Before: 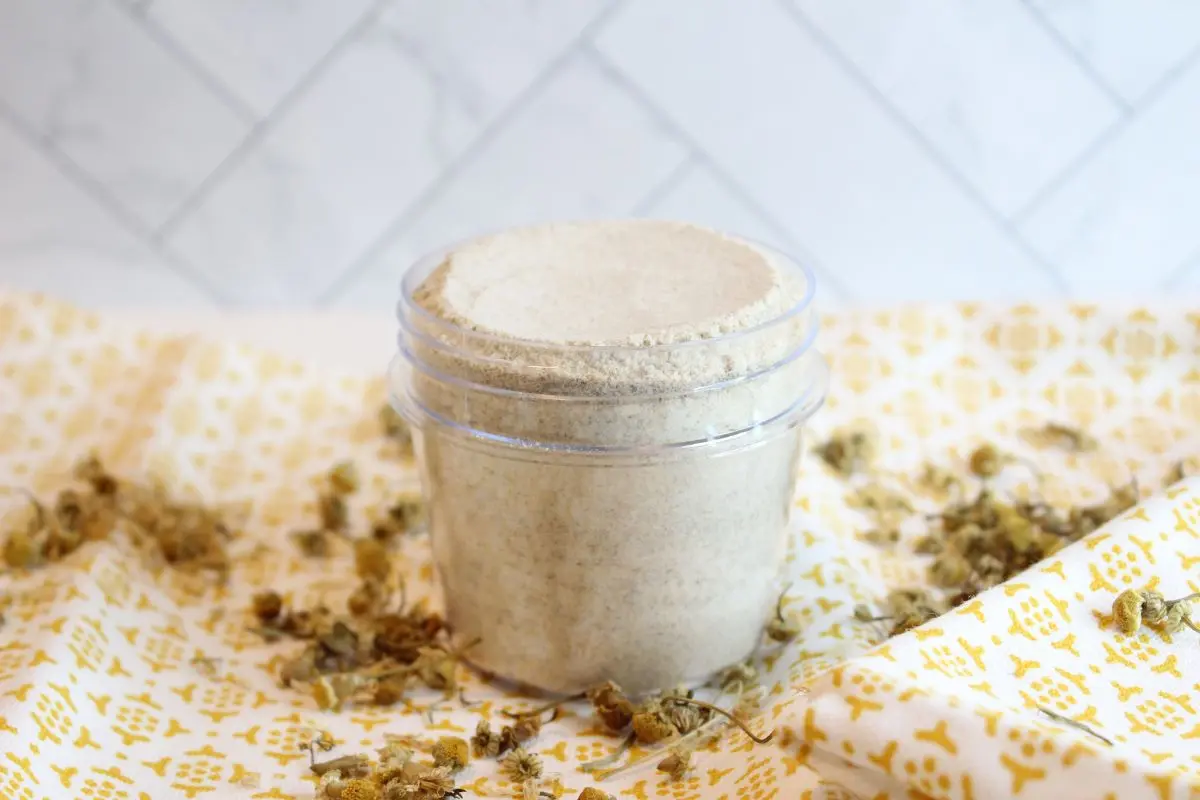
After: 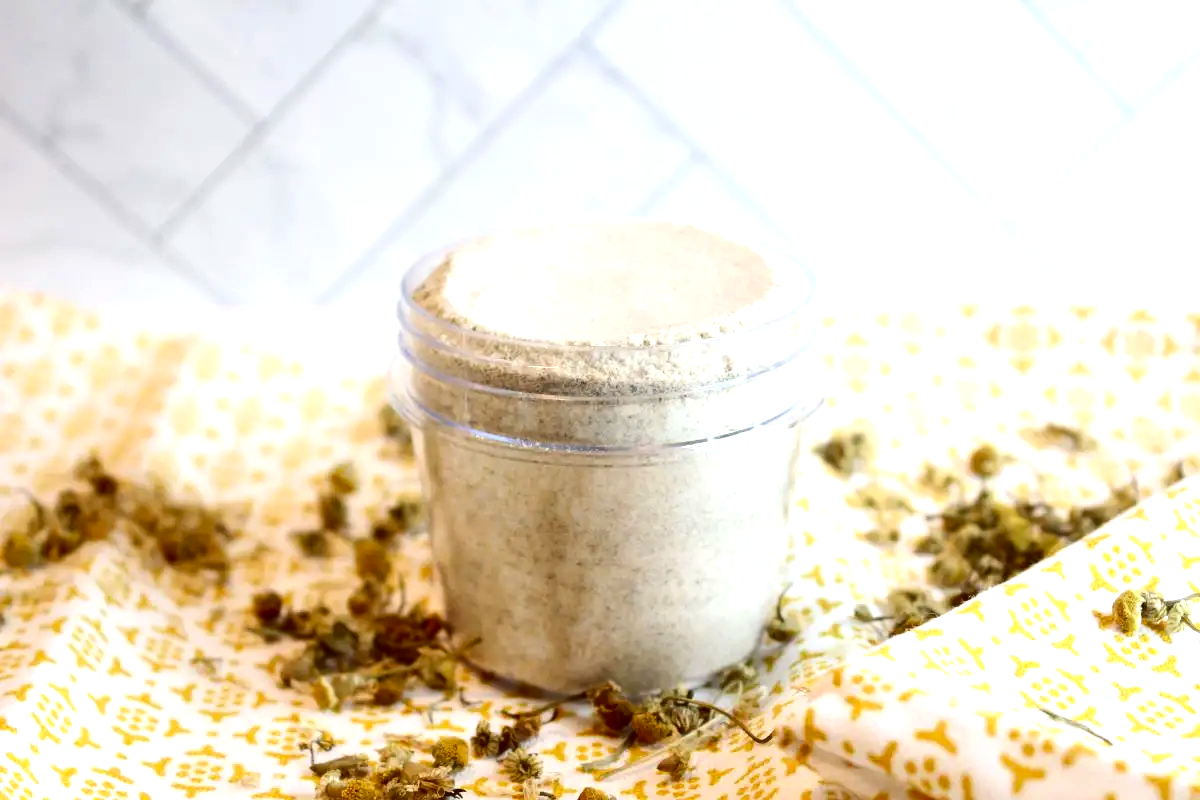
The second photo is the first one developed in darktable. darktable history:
exposure: black level correction 0, exposure 0.498 EV, compensate highlight preservation false
contrast brightness saturation: contrast 0.132, brightness -0.237, saturation 0.14
